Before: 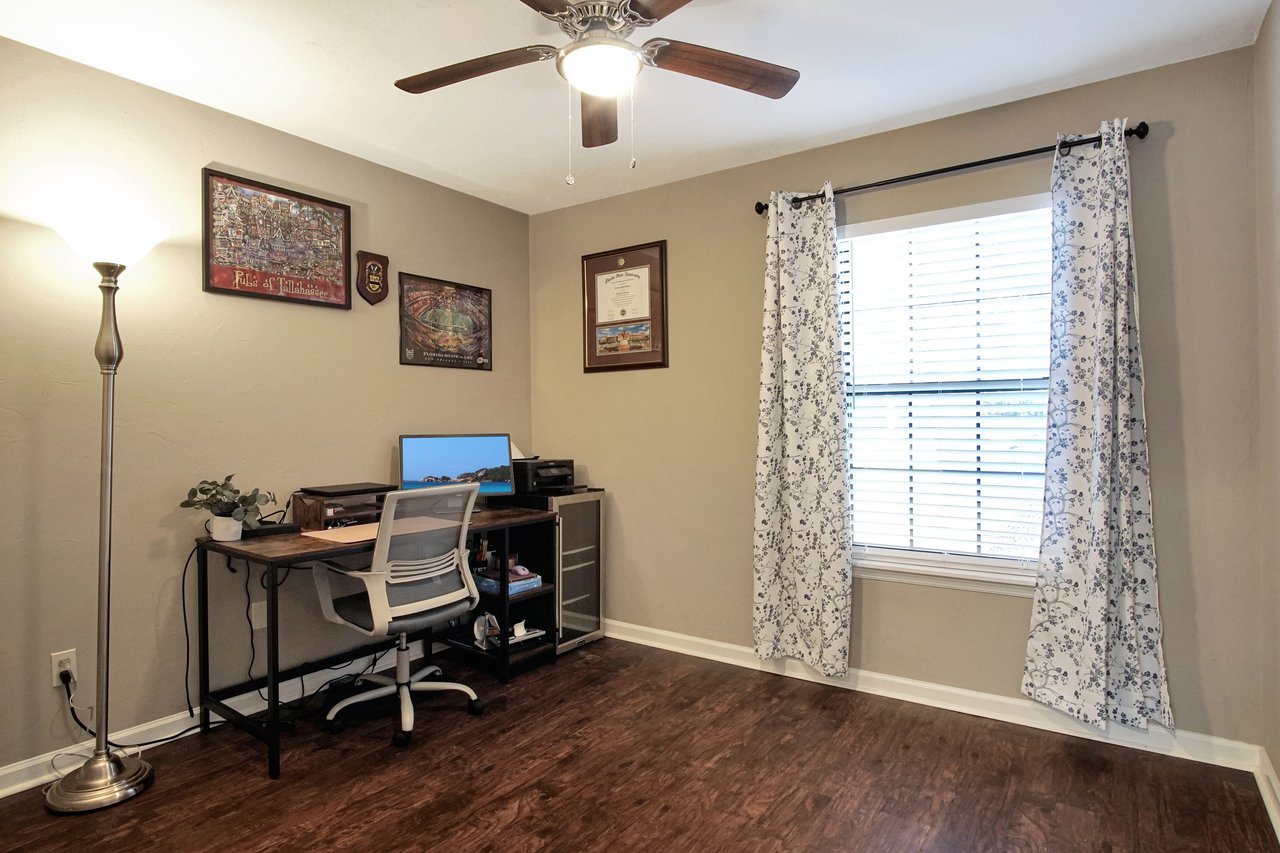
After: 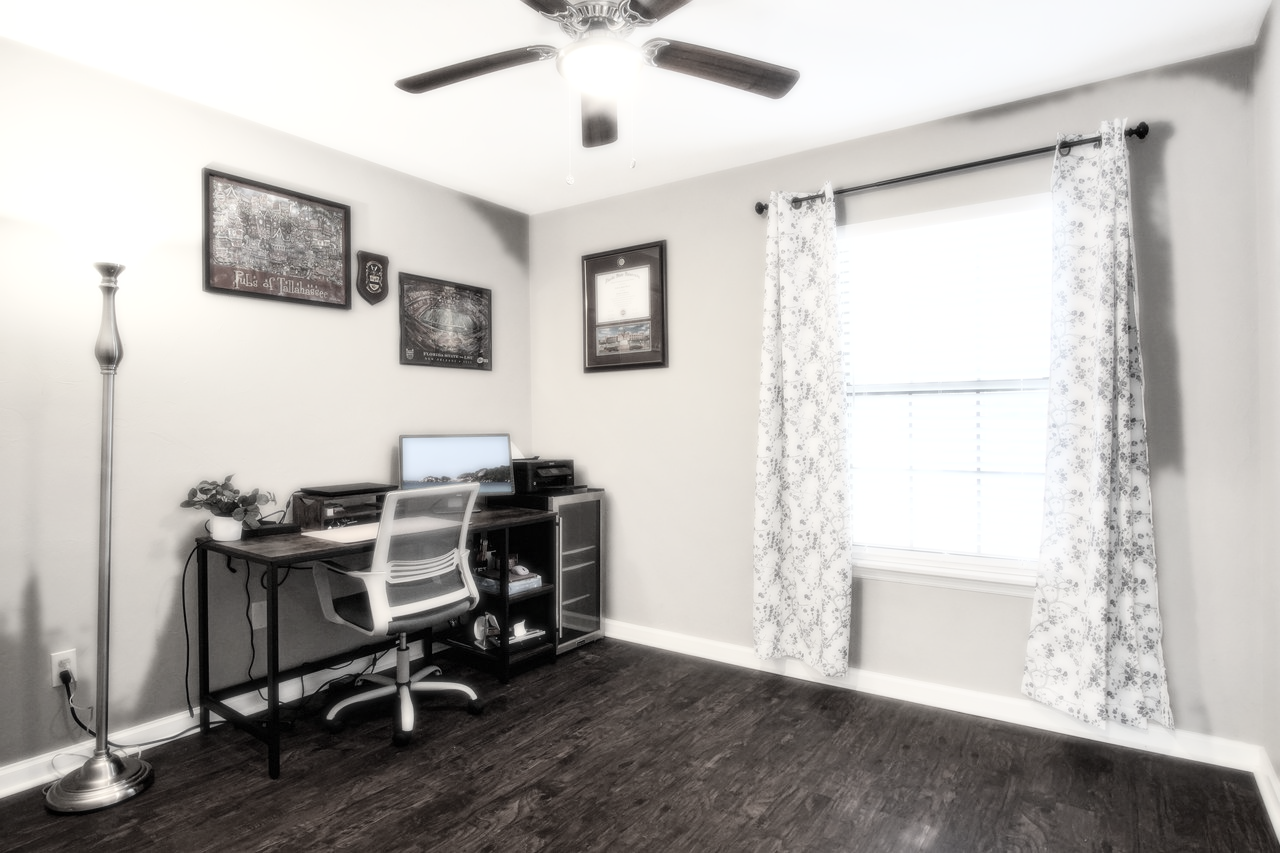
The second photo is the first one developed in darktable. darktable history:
color correction: saturation 0.2
bloom: size 0%, threshold 54.82%, strength 8.31%
